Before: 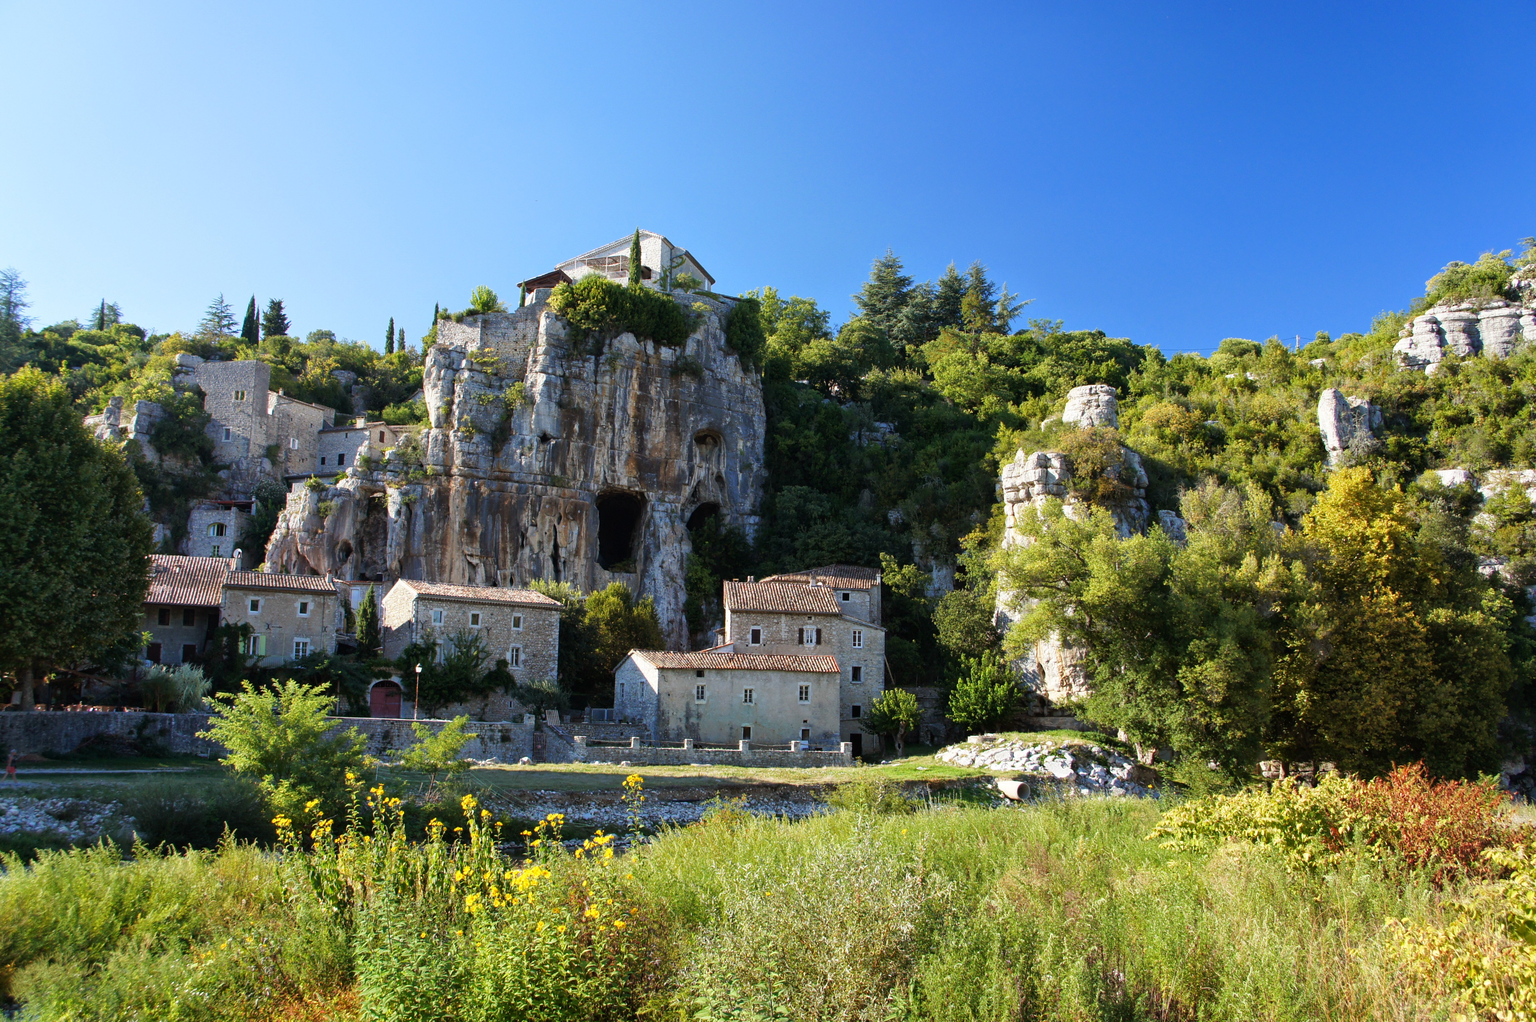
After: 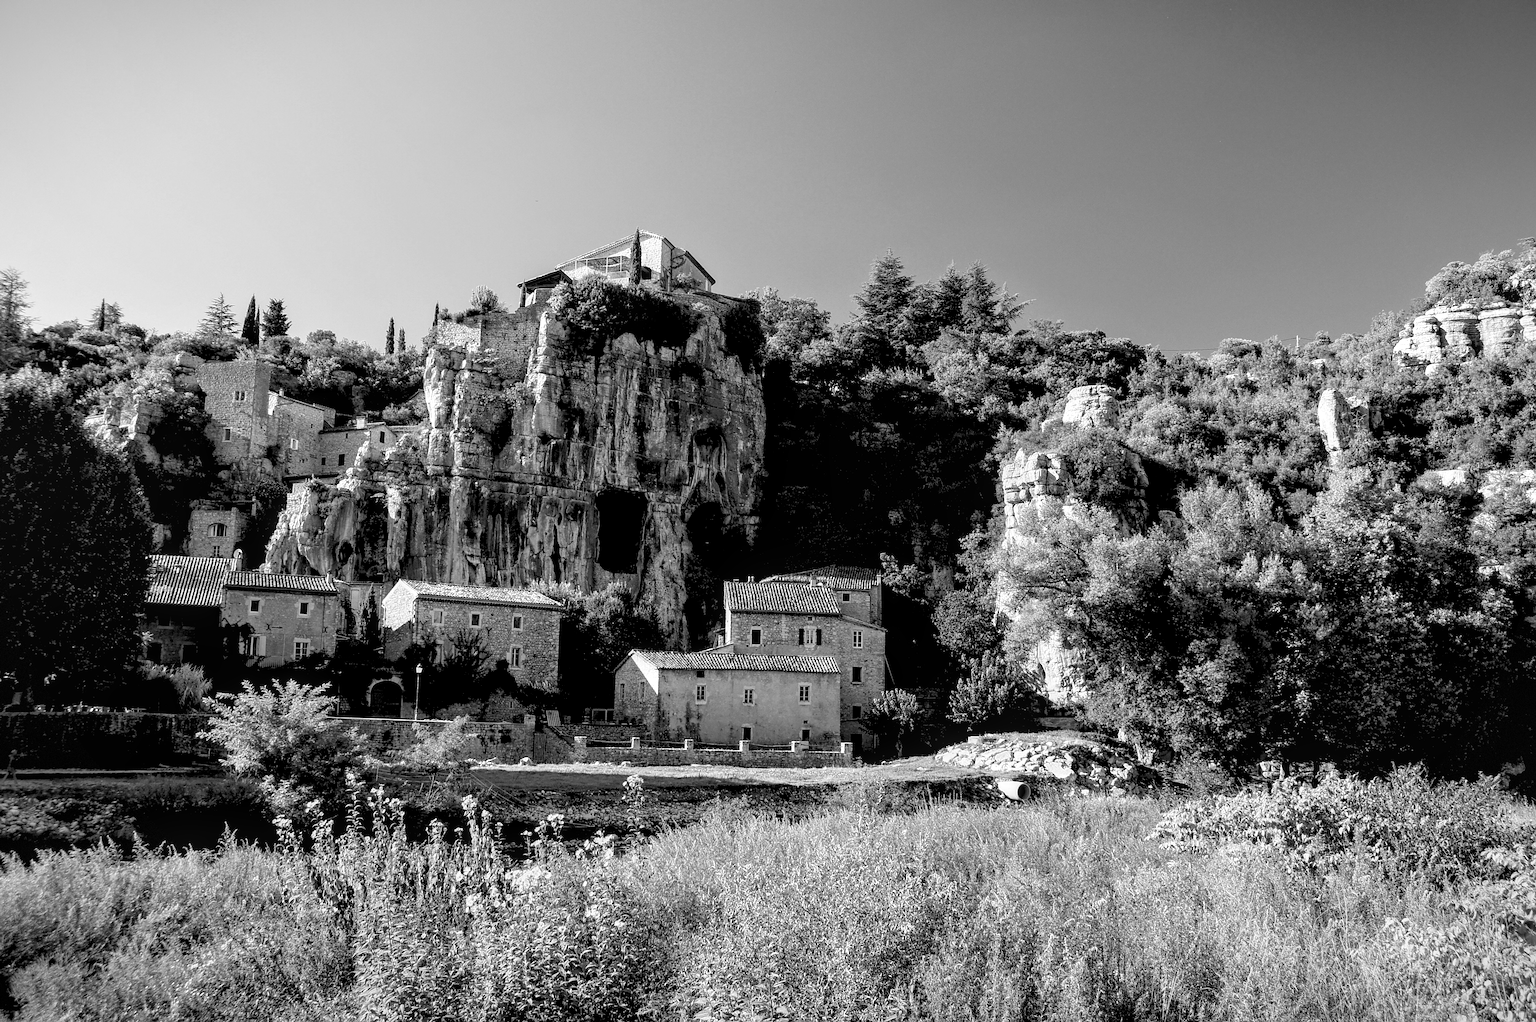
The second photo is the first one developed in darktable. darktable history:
sharpen: on, module defaults
monochrome: on, module defaults
rgb levels: levels [[0.029, 0.461, 0.922], [0, 0.5, 1], [0, 0.5, 1]]
local contrast: on, module defaults
vignetting: fall-off start 100%, brightness -0.406, saturation -0.3, width/height ratio 1.324, dithering 8-bit output, unbound false
